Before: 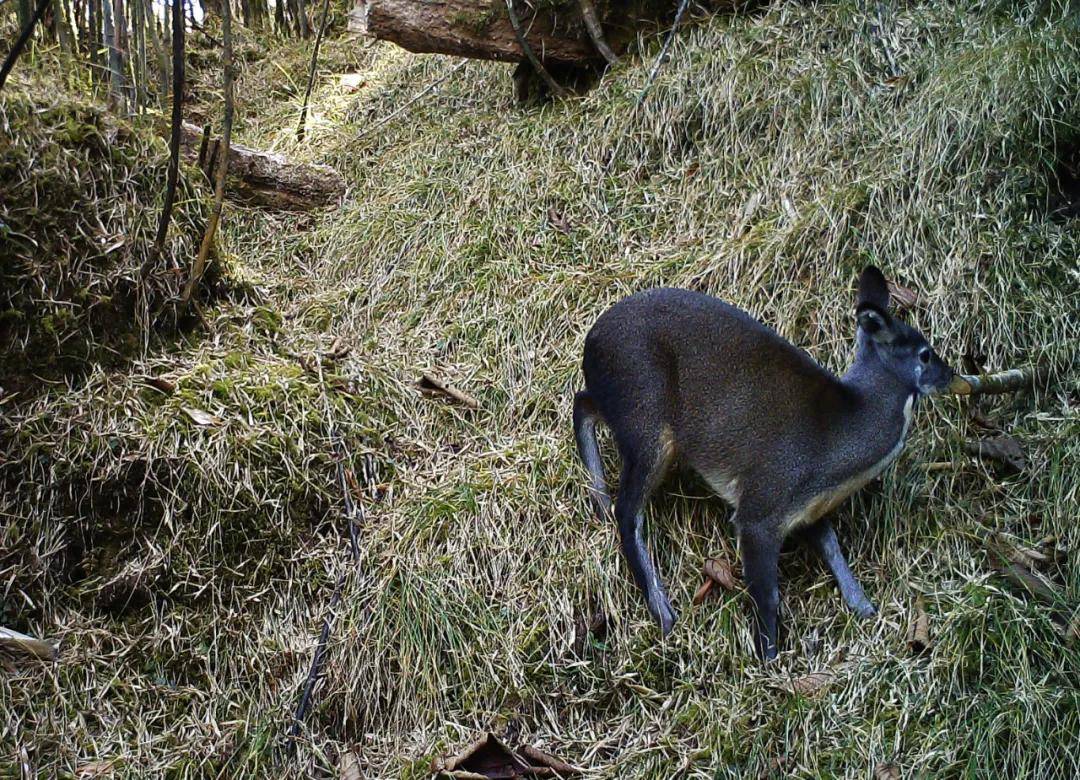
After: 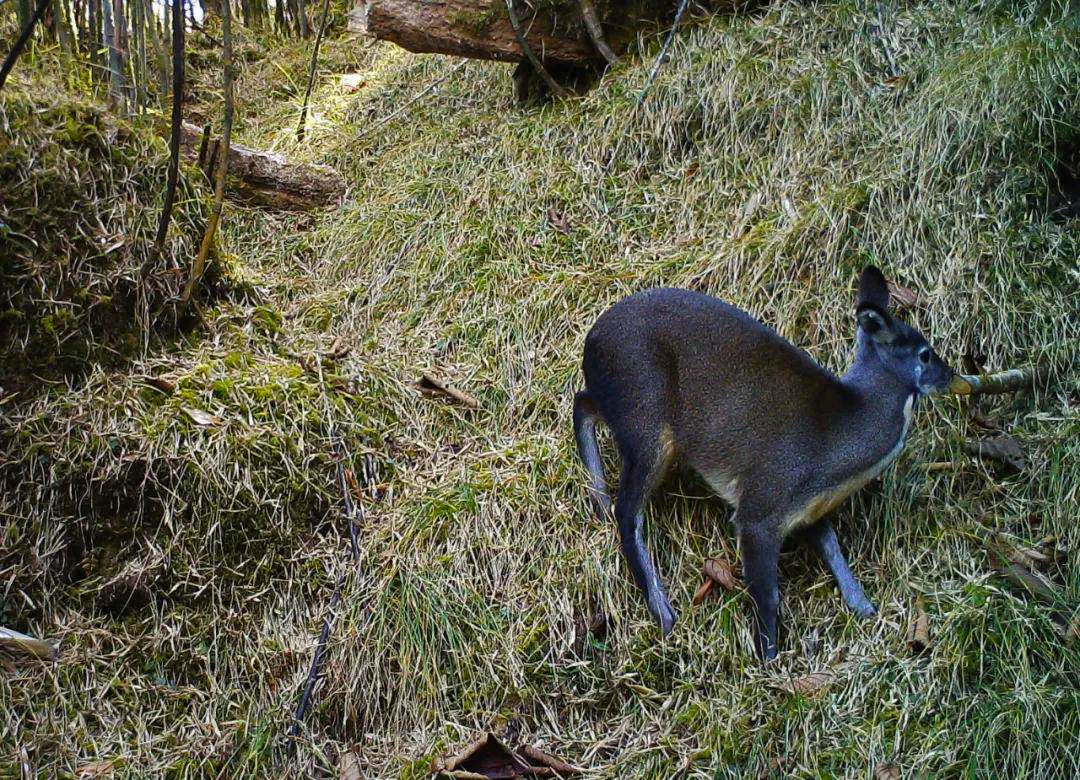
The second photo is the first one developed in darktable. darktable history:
shadows and highlights: shadows 30
color balance rgb: perceptual saturation grading › global saturation 25%, global vibrance 20%
